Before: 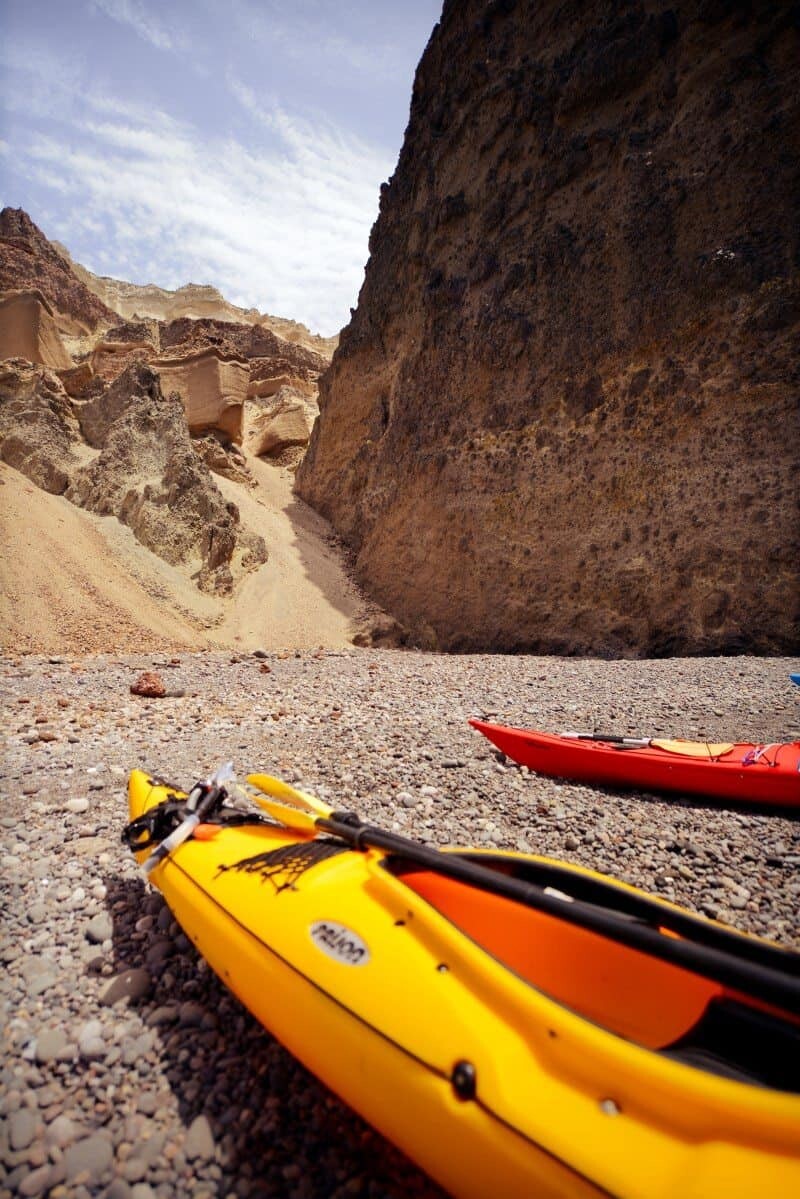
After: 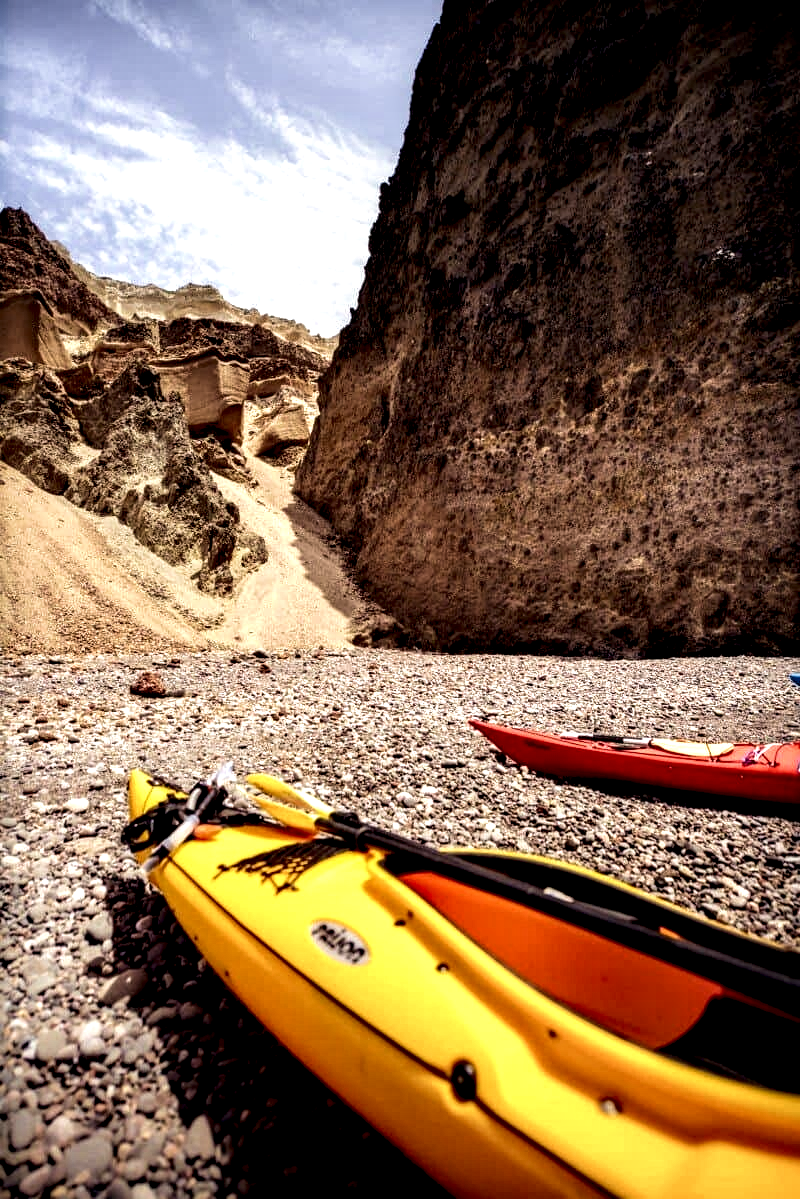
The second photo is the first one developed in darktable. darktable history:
local contrast: shadows 185%, detail 225%
velvia: on, module defaults
